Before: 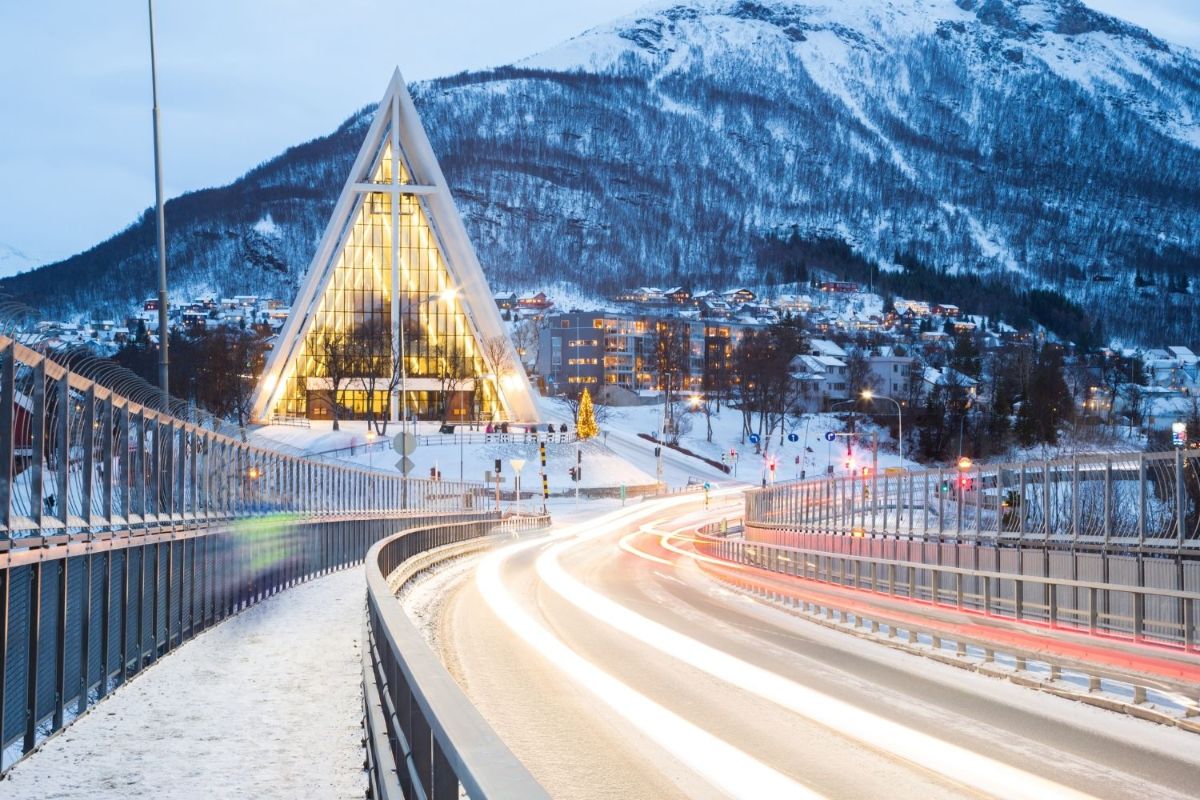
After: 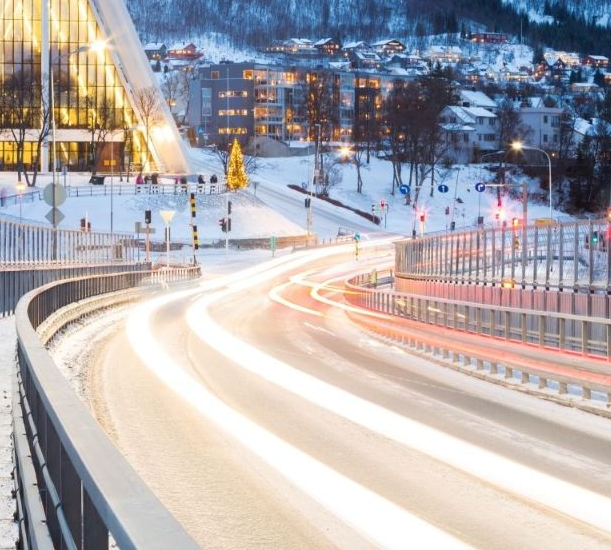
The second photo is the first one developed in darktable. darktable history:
crop and rotate: left 29.237%, top 31.152%, right 19.807%
color balance rgb: global vibrance 0.5%
